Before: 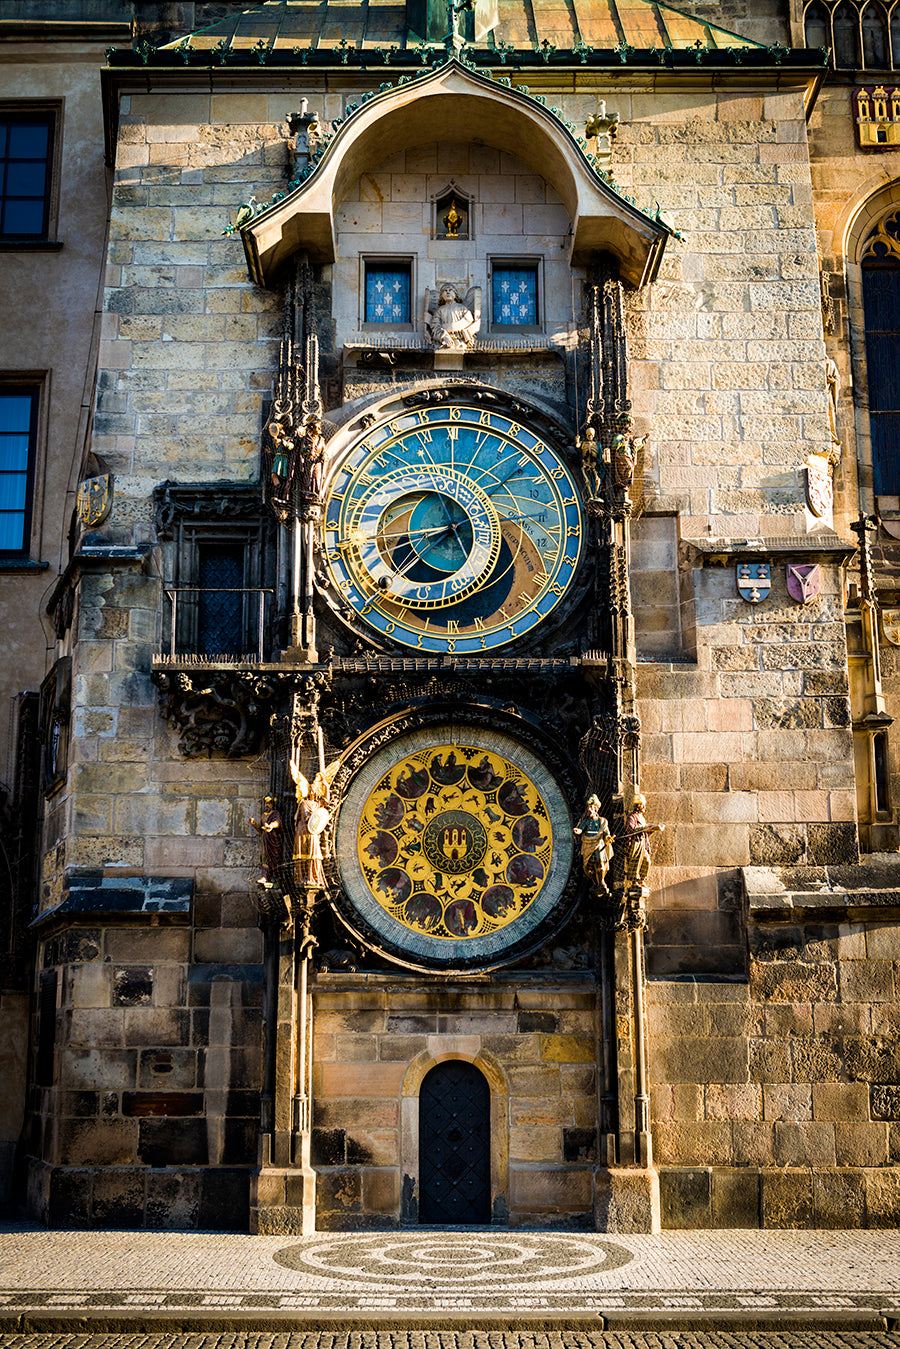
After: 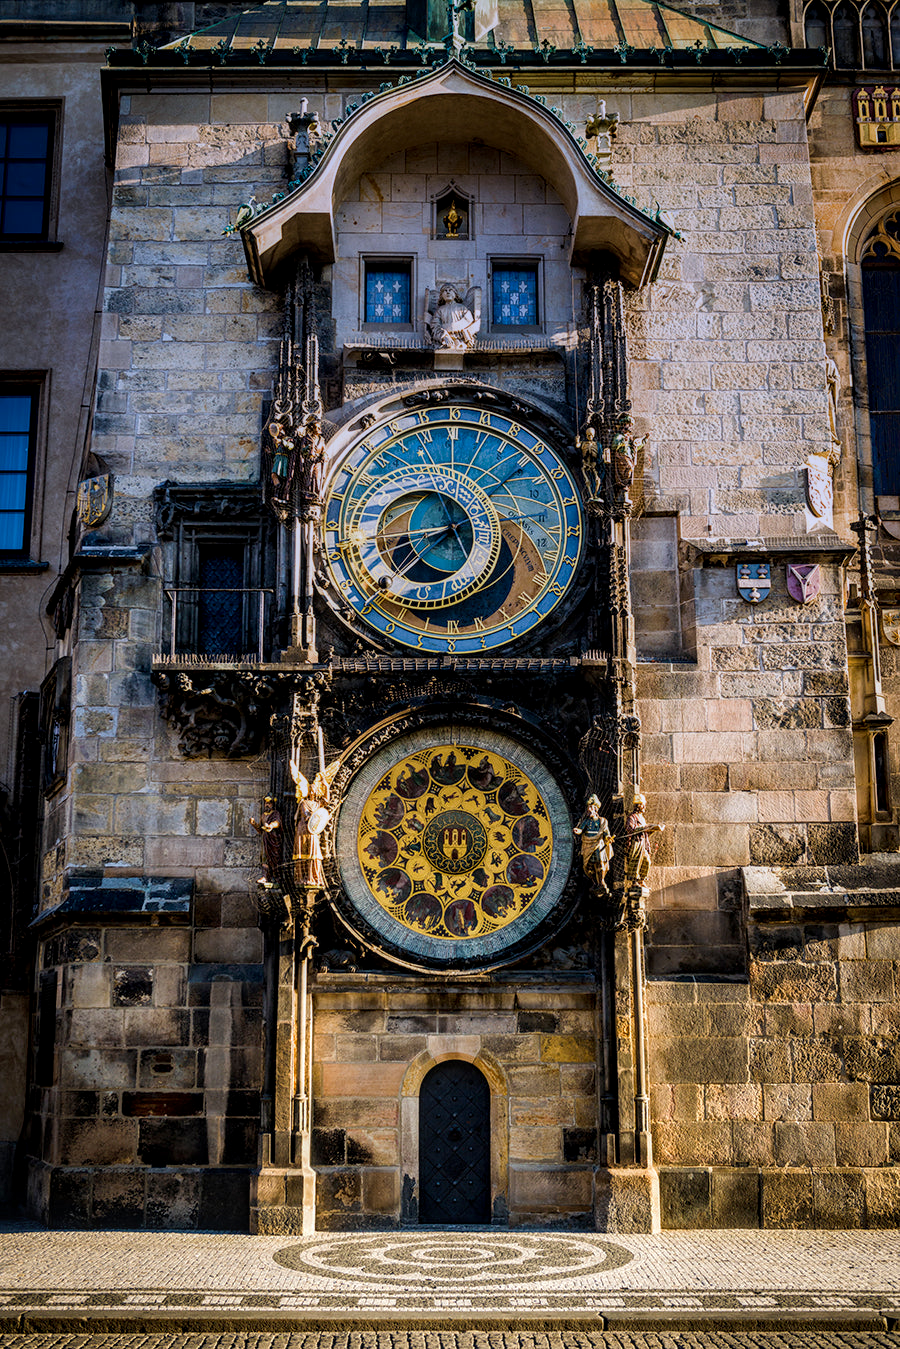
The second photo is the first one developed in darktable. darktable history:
local contrast: on, module defaults
graduated density: hue 238.83°, saturation 50%
